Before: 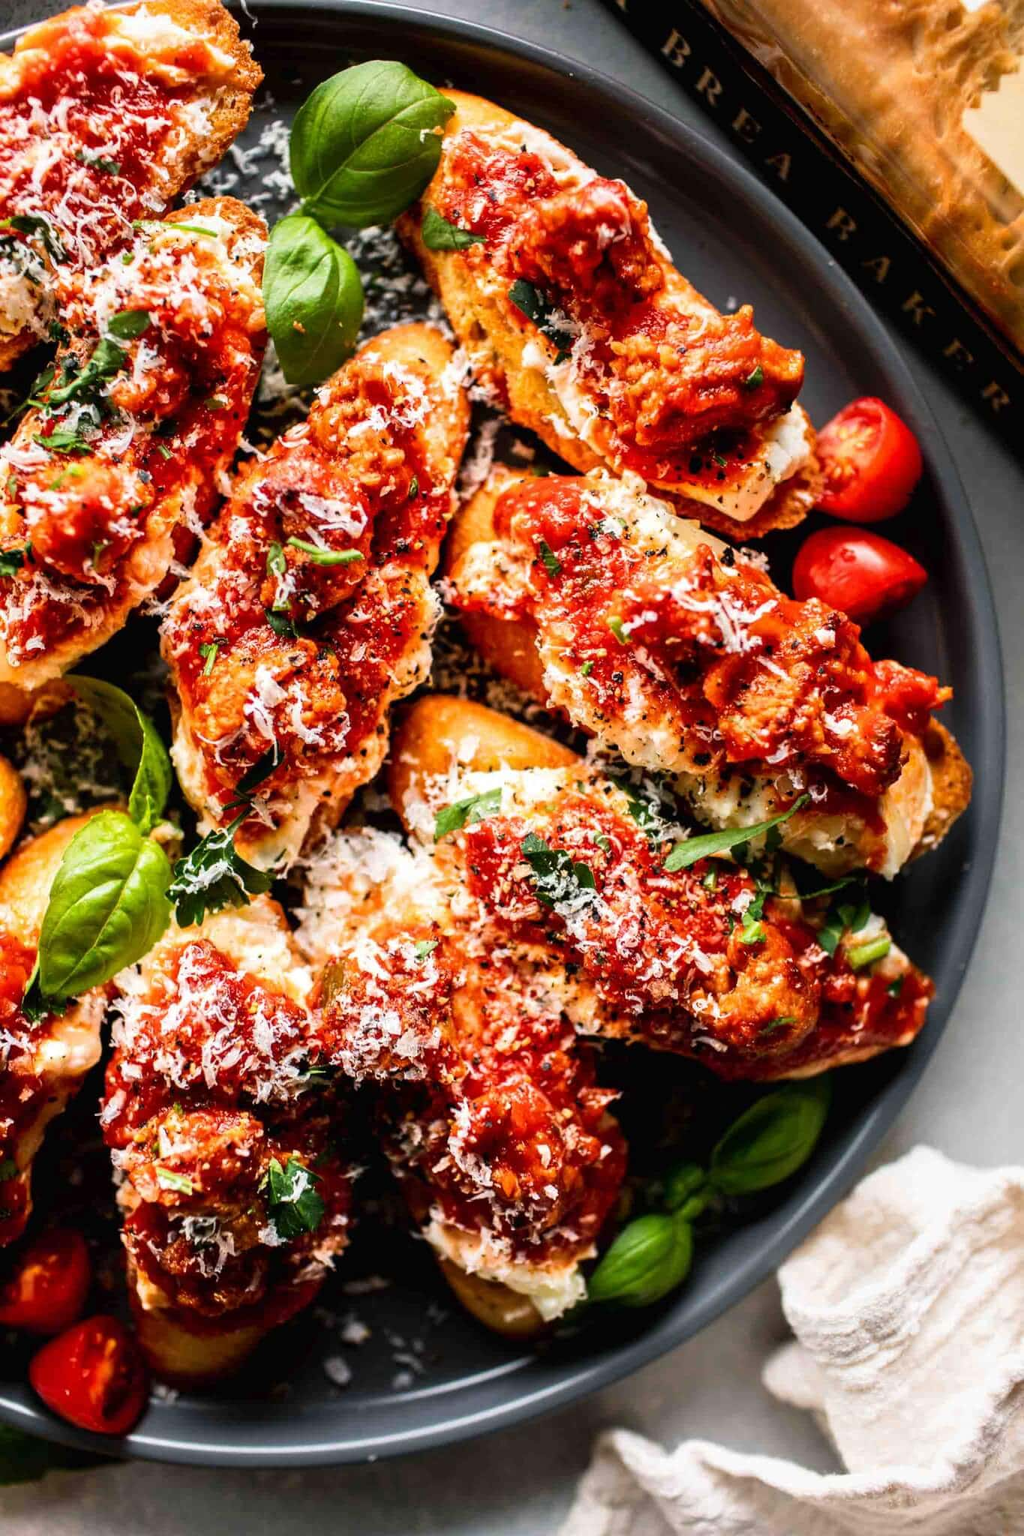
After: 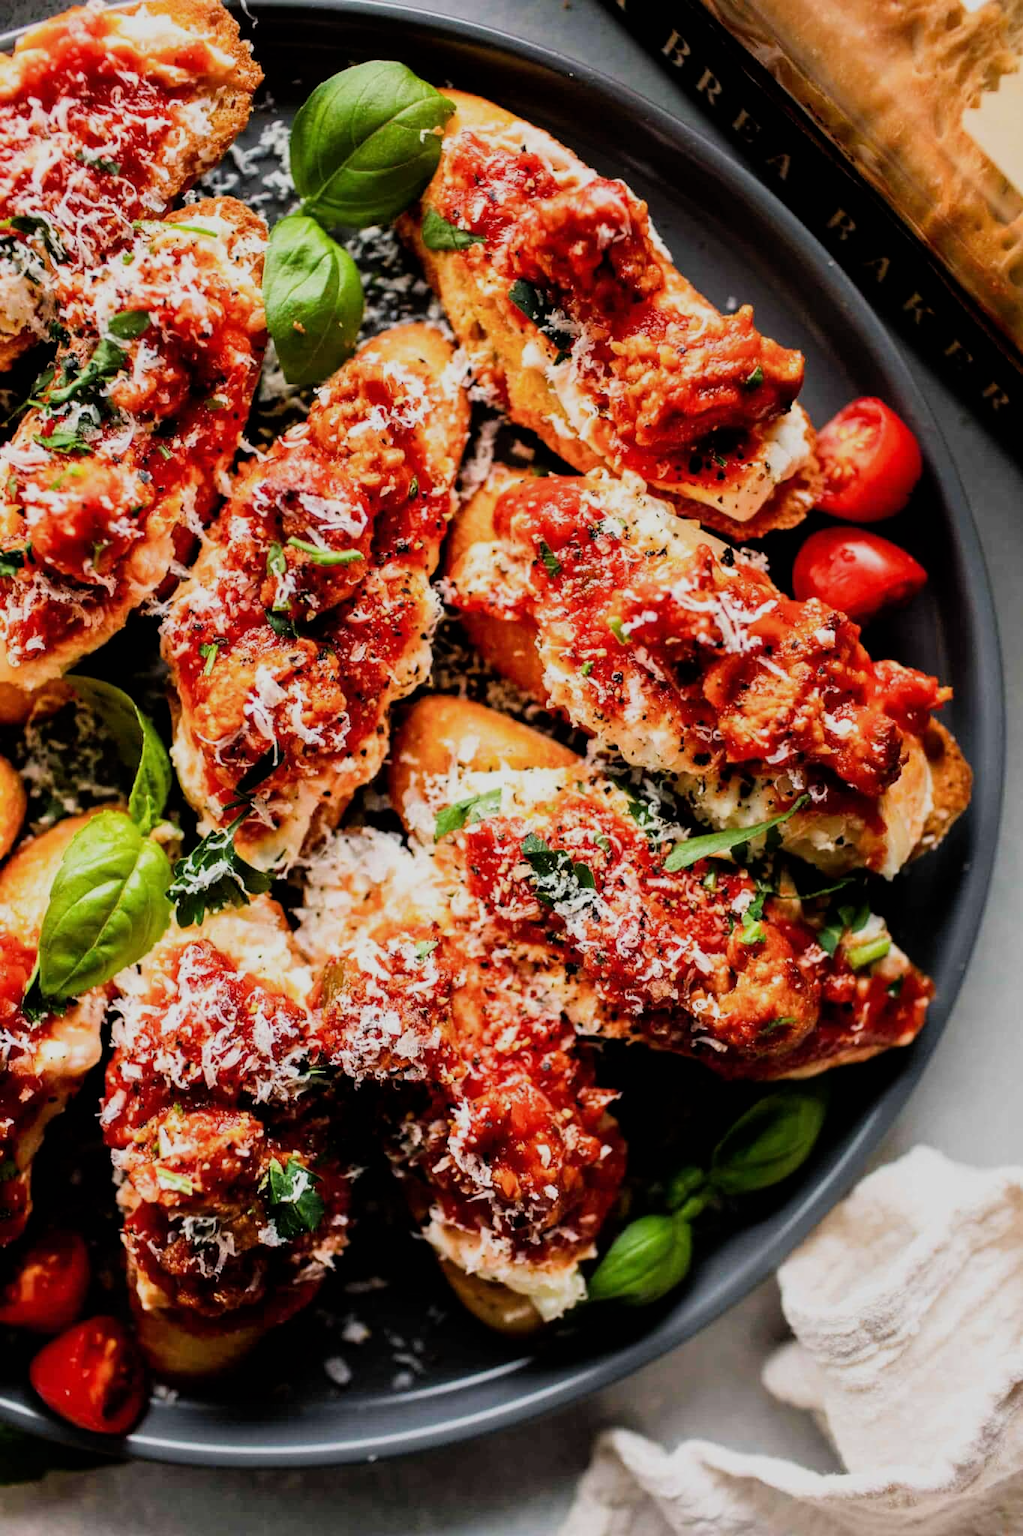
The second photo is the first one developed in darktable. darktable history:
filmic rgb: black relative exposure -8.04 EV, white relative exposure 3.93 EV, hardness 4.22
